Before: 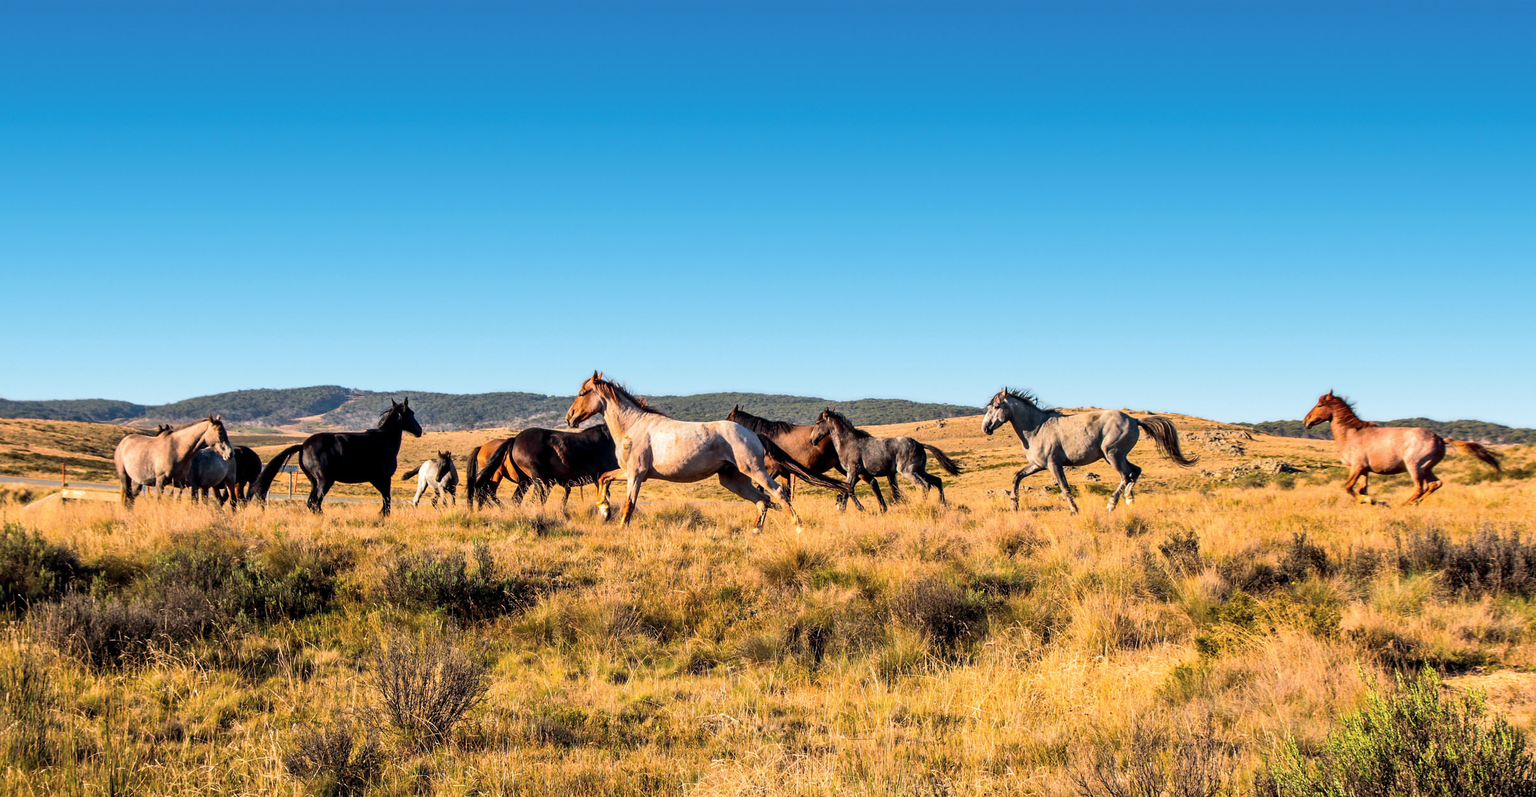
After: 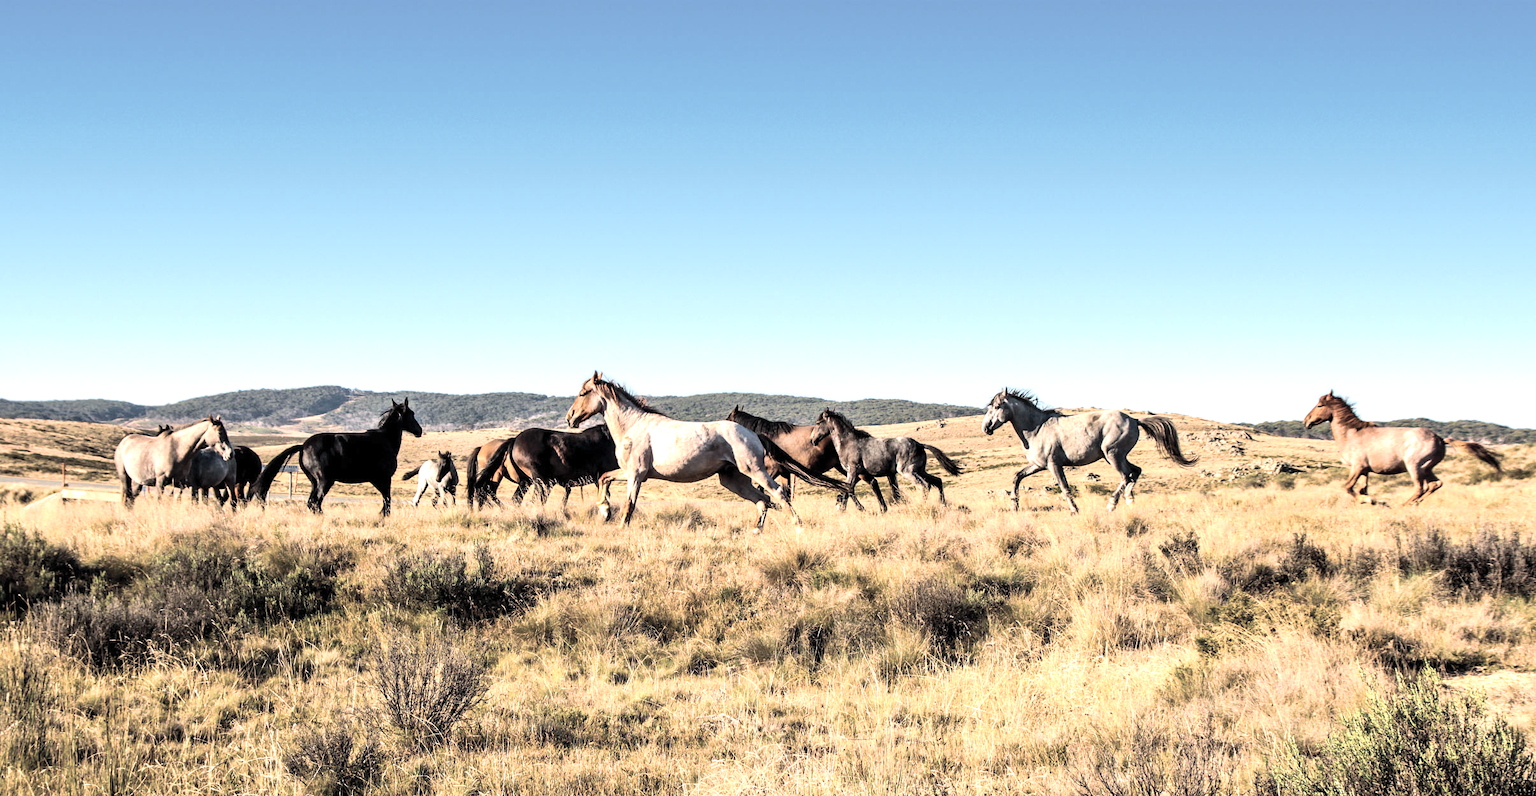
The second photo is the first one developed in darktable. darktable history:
contrast brightness saturation: brightness 0.18, saturation -0.5
tone equalizer: -8 EV -0.75 EV, -7 EV -0.7 EV, -6 EV -0.6 EV, -5 EV -0.4 EV, -3 EV 0.4 EV, -2 EV 0.6 EV, -1 EV 0.7 EV, +0 EV 0.75 EV, edges refinement/feathering 500, mask exposure compensation -1.57 EV, preserve details no
velvia: on, module defaults
